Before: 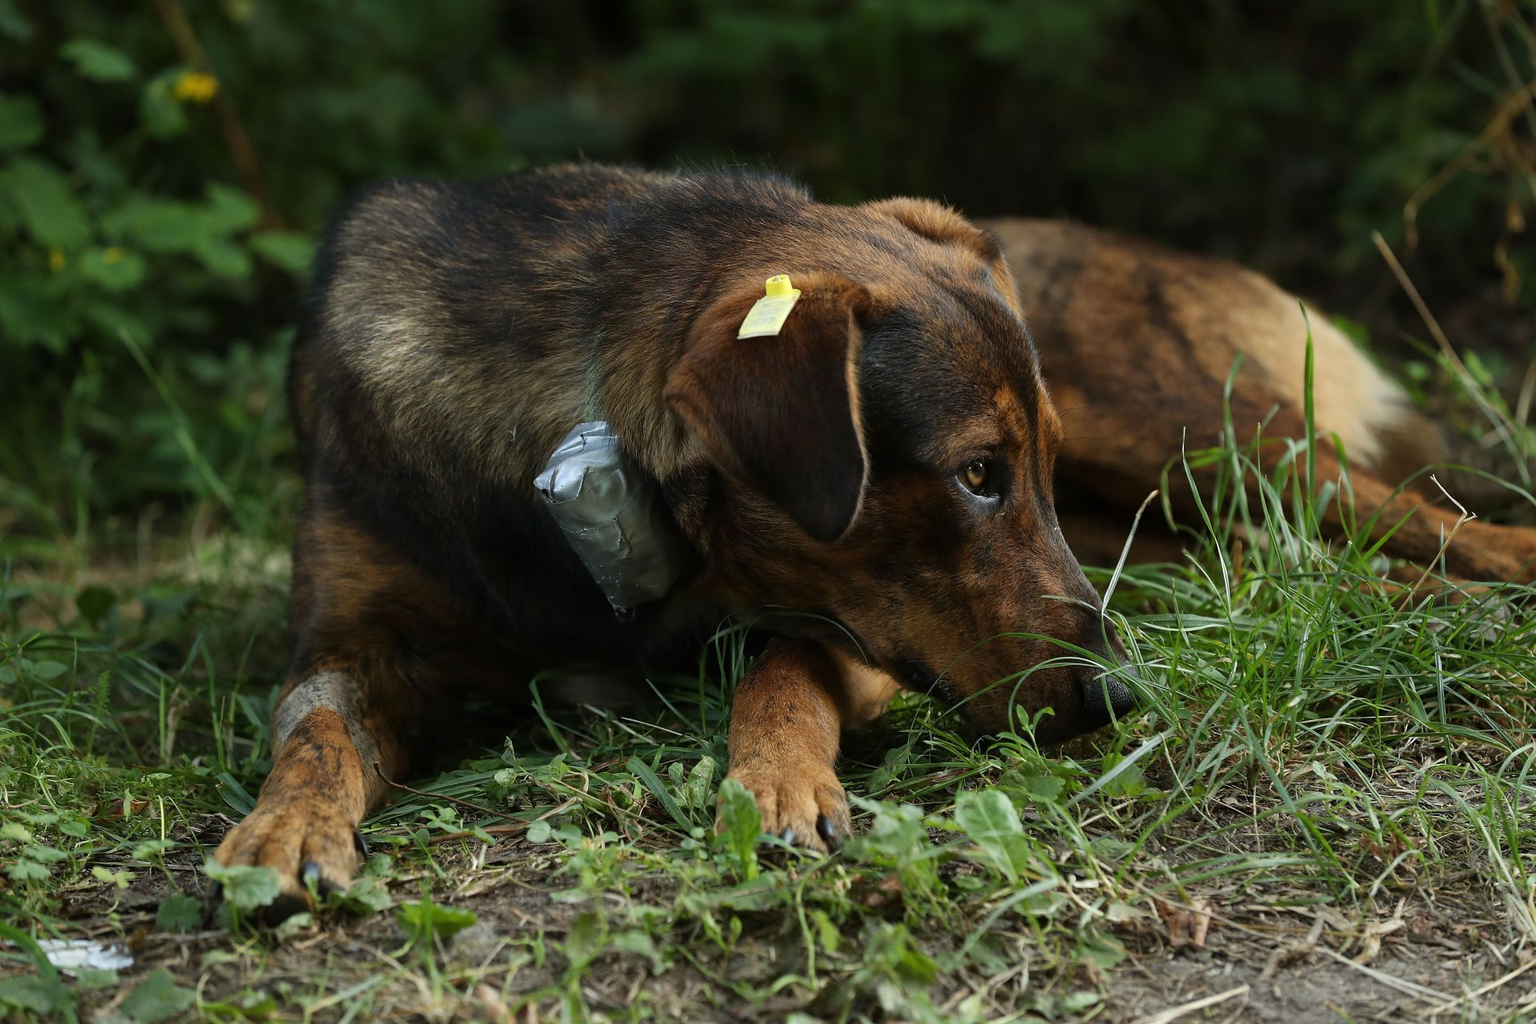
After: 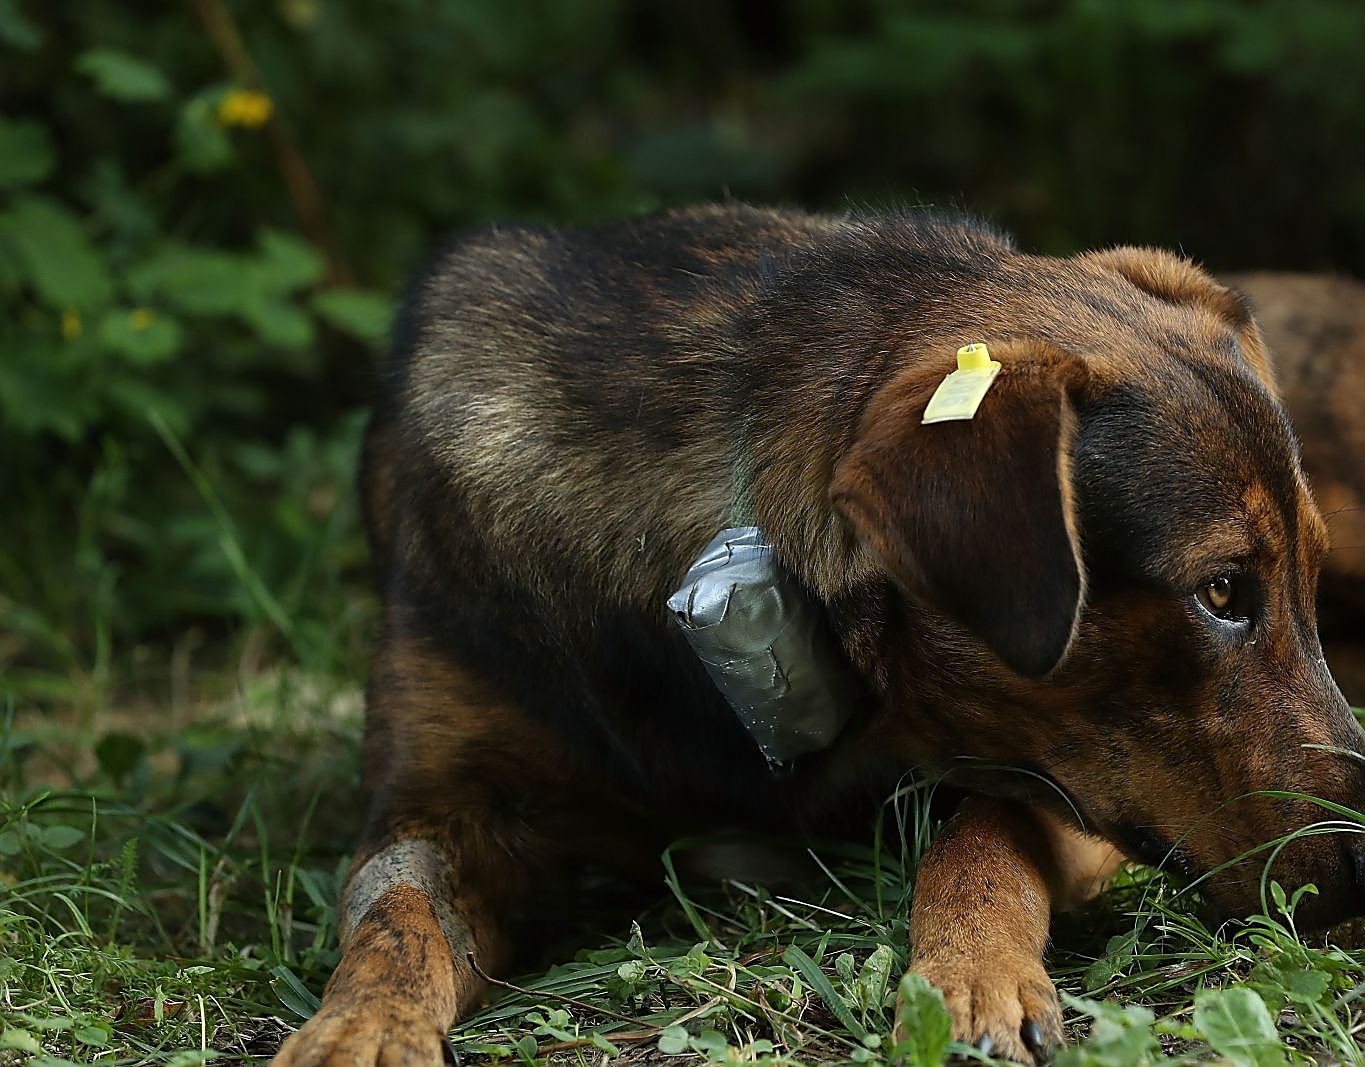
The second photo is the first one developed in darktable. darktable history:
sharpen: radius 1.4, amount 1.25, threshold 0.7
crop: right 28.885%, bottom 16.626%
tone equalizer: on, module defaults
